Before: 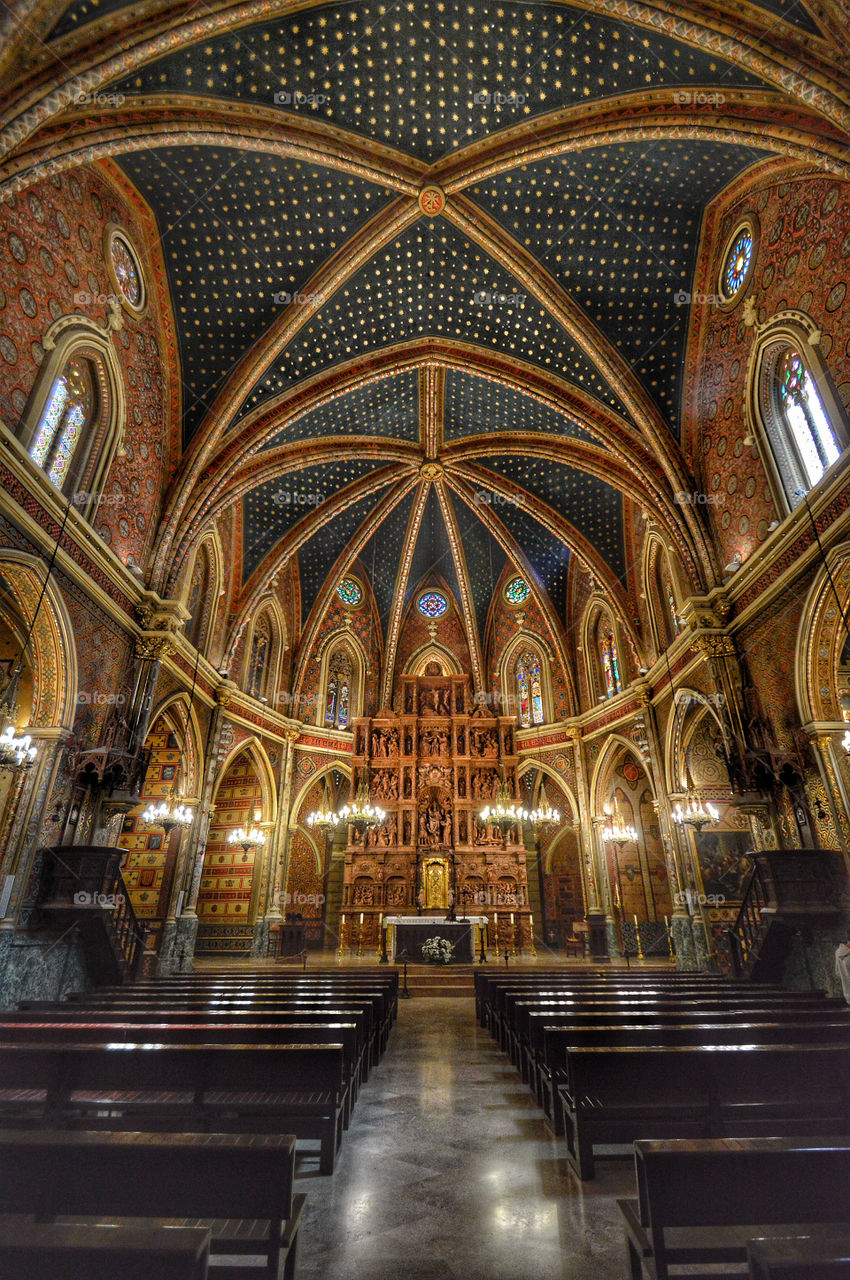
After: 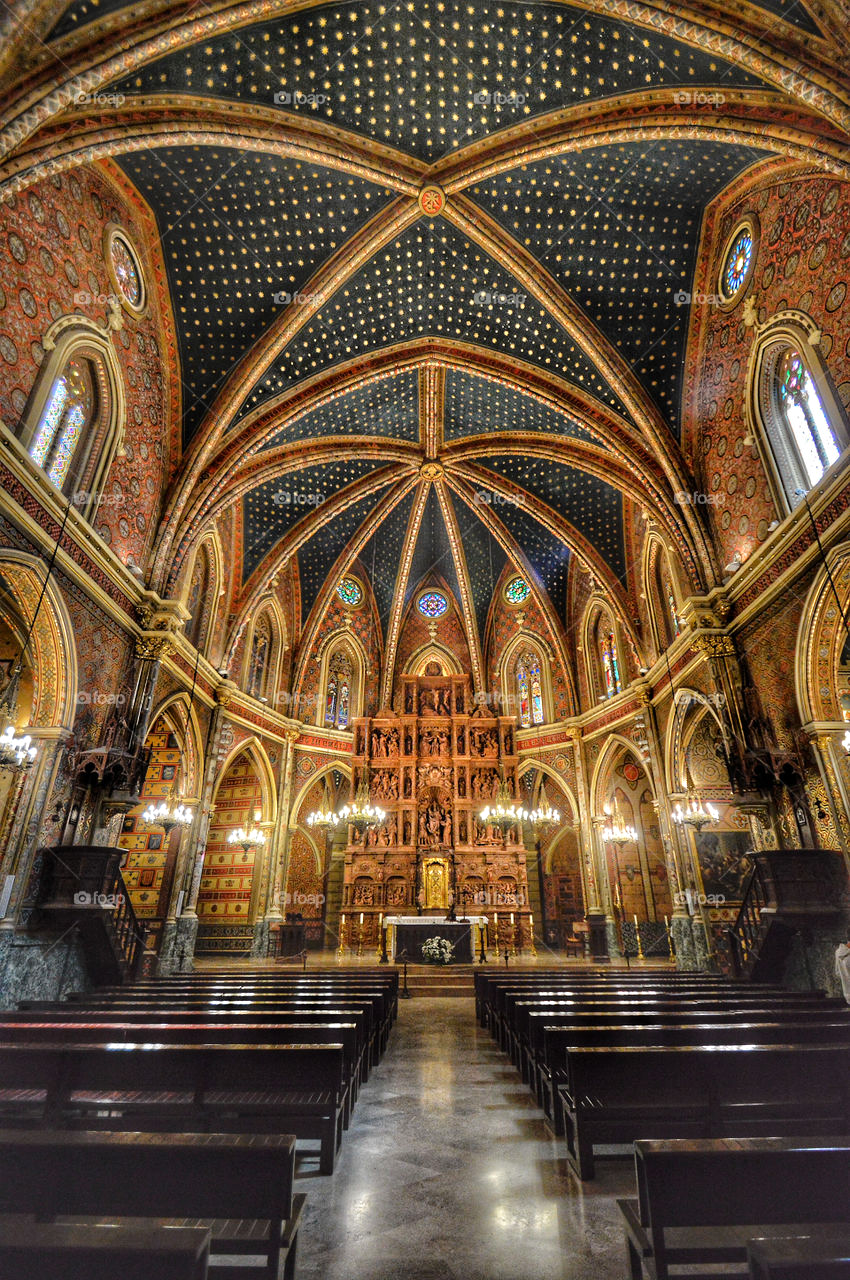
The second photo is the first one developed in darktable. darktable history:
tone equalizer: -8 EV 0.012 EV, -7 EV -0.009 EV, -6 EV 0.028 EV, -5 EV 0.055 EV, -4 EV 0.261 EV, -3 EV 0.639 EV, -2 EV 0.591 EV, -1 EV 0.172 EV, +0 EV 0.038 EV
